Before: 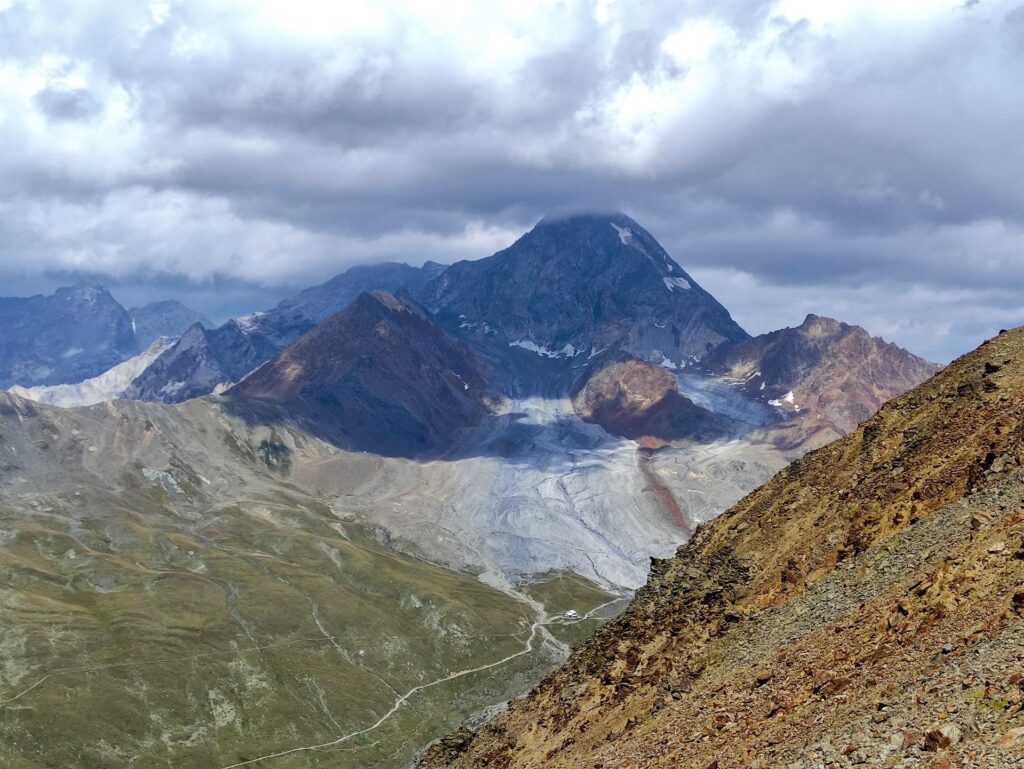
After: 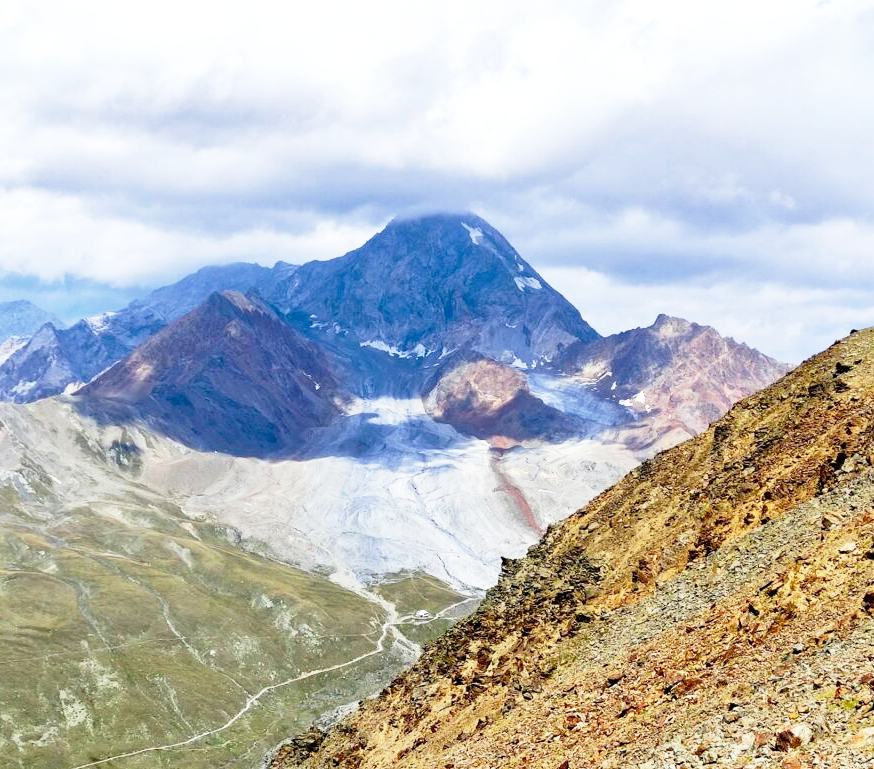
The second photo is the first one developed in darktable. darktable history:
crop and rotate: left 14.6%
base curve: curves: ch0 [(0, 0) (0.012, 0.01) (0.073, 0.168) (0.31, 0.711) (0.645, 0.957) (1, 1)], preserve colors none
